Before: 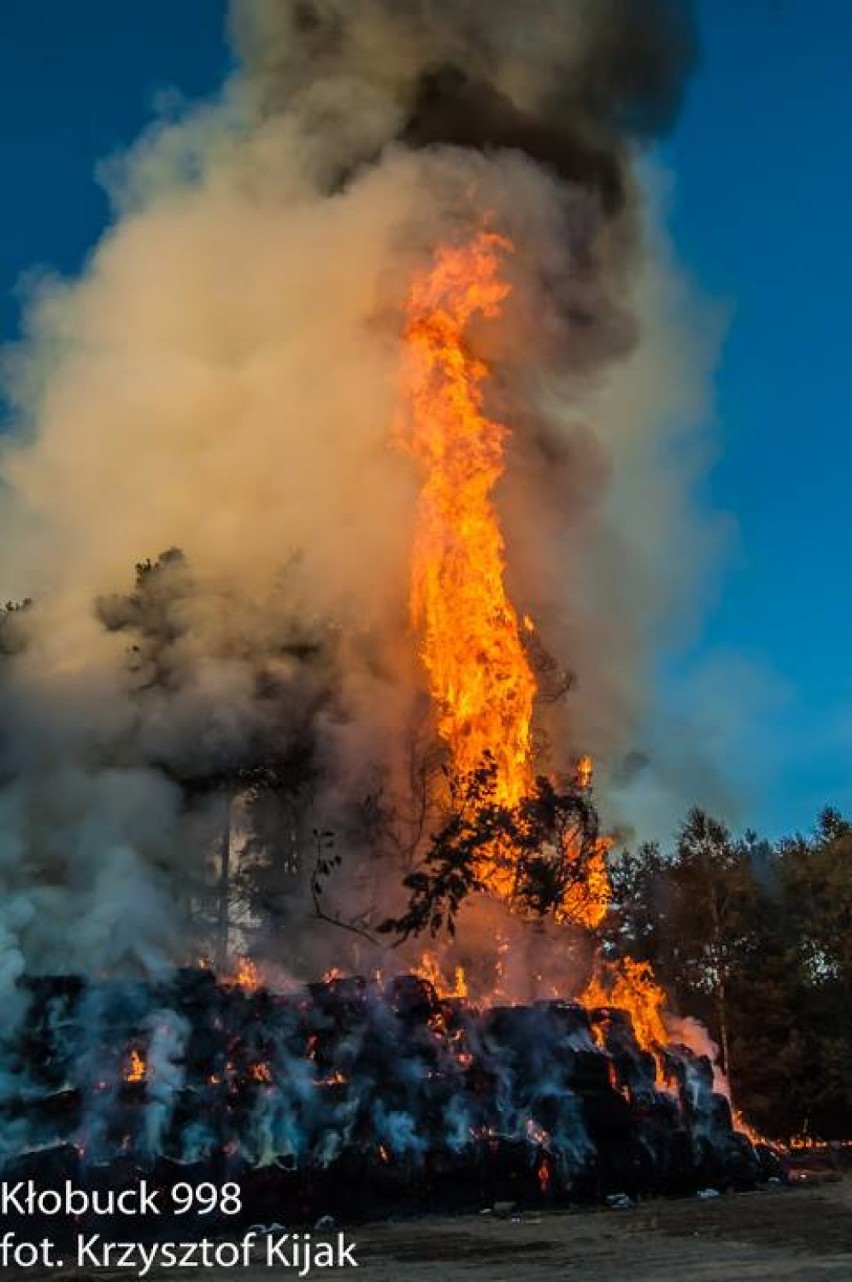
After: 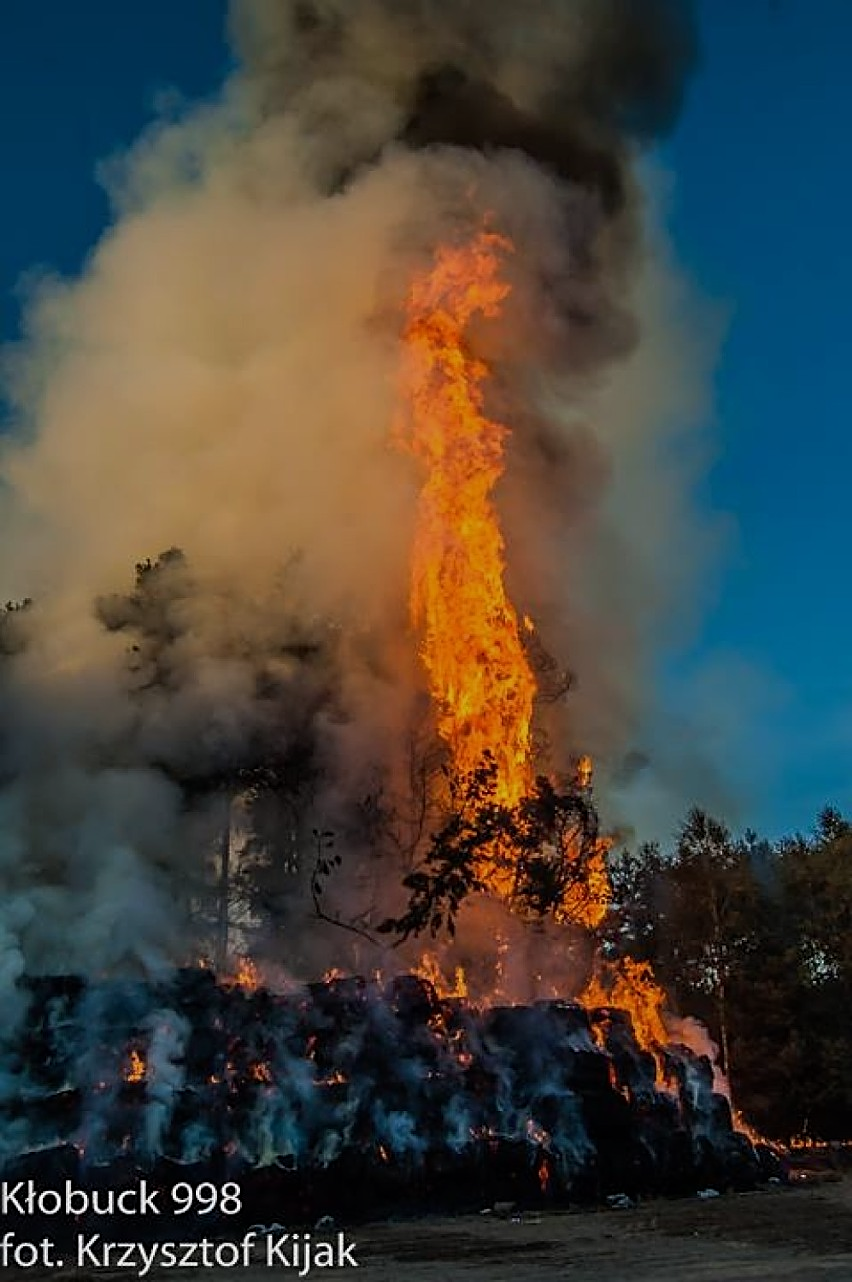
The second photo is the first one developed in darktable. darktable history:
exposure: exposure -0.586 EV, compensate highlight preservation false
sharpen: amount 0.585
